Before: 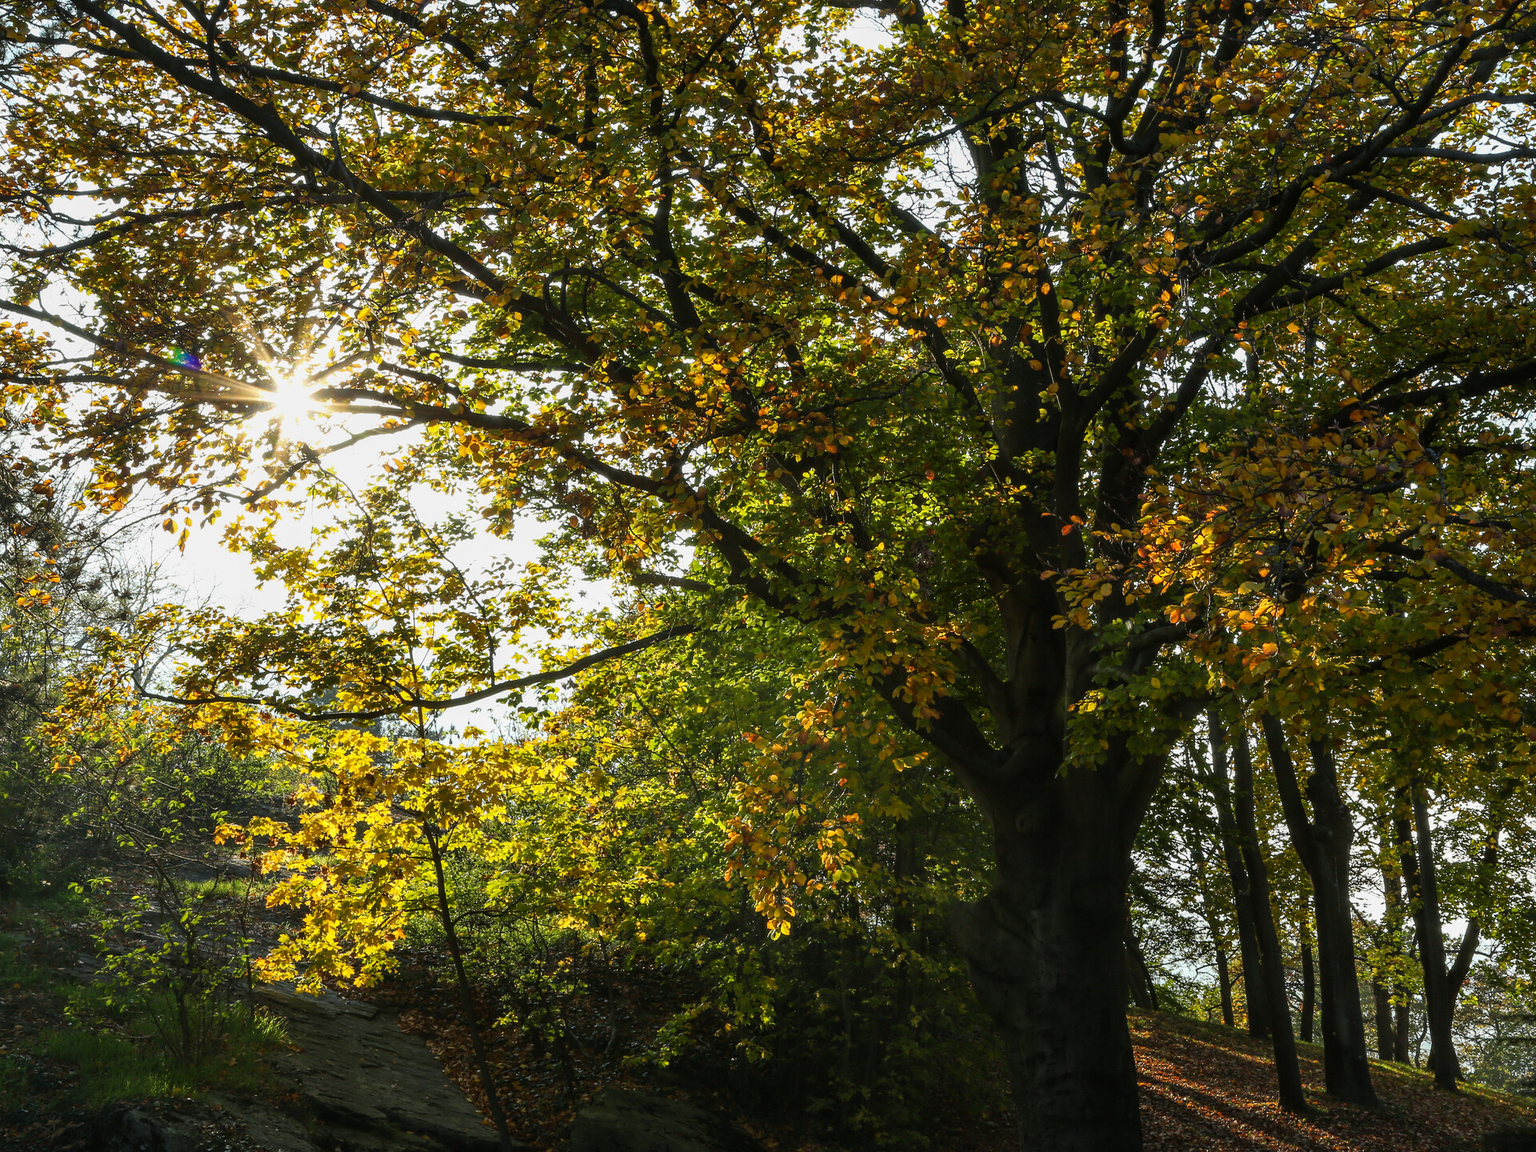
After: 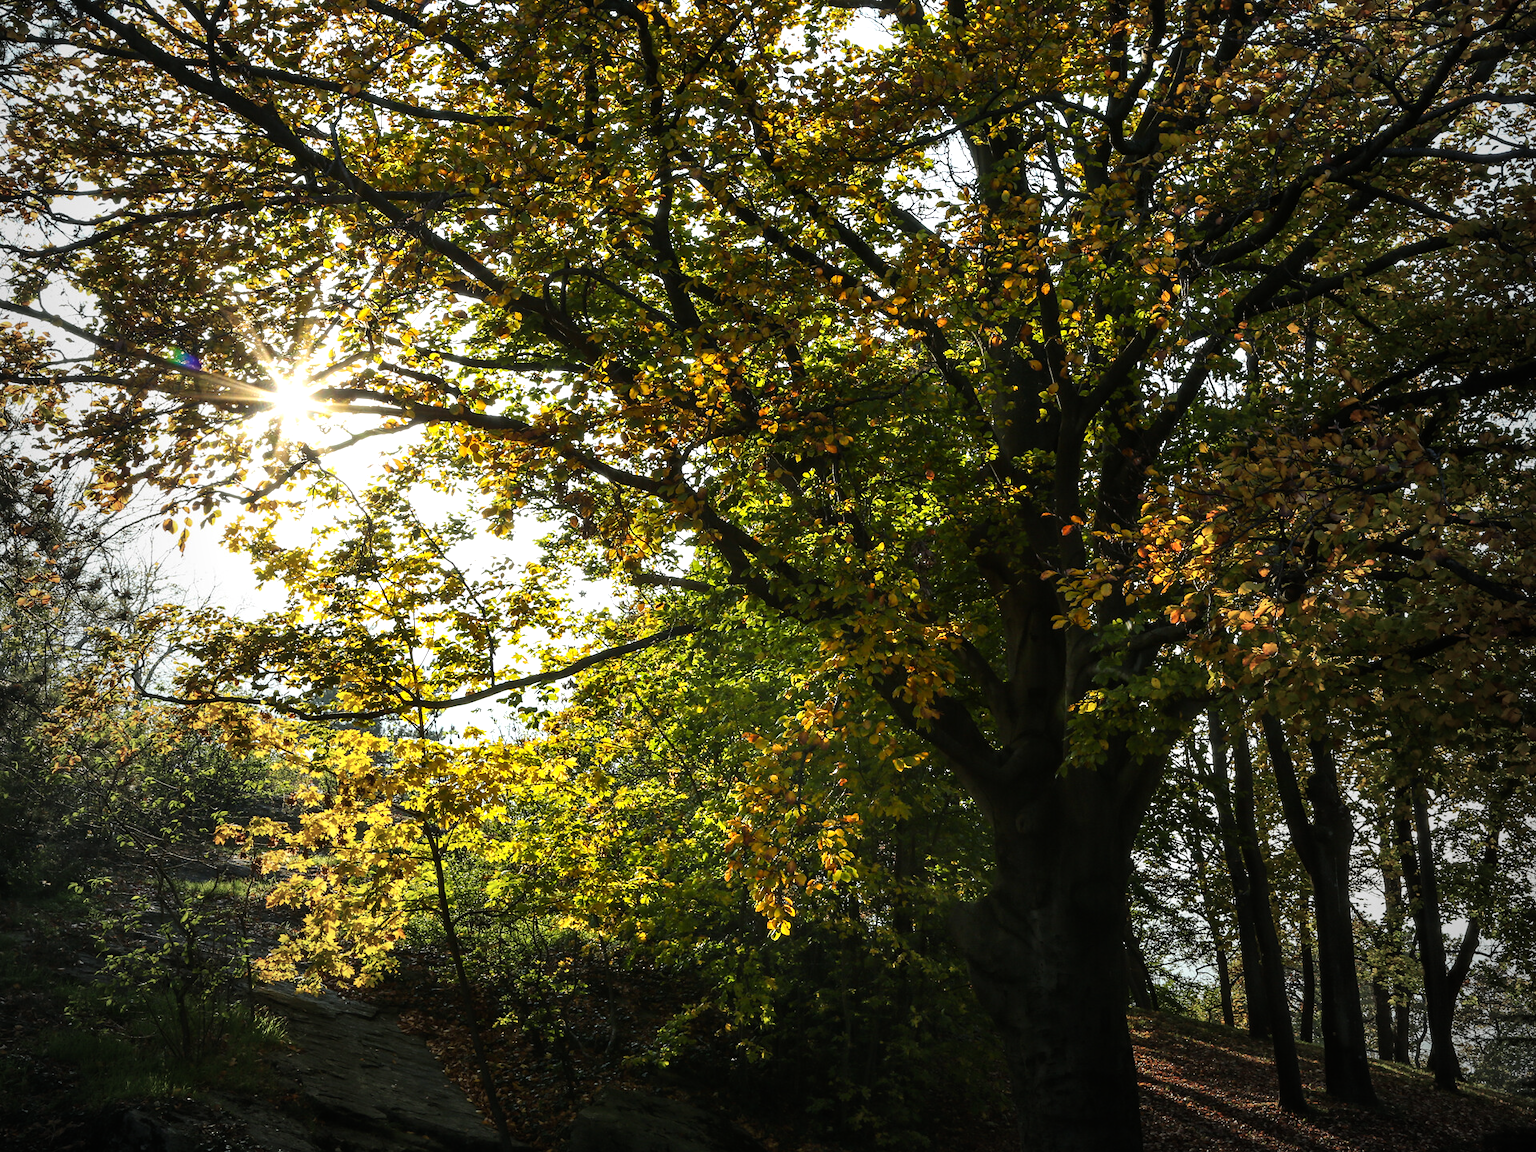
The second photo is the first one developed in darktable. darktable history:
tone equalizer: -8 EV -0.417 EV, -7 EV -0.389 EV, -6 EV -0.333 EV, -5 EV -0.222 EV, -3 EV 0.222 EV, -2 EV 0.333 EV, -1 EV 0.389 EV, +0 EV 0.417 EV, edges refinement/feathering 500, mask exposure compensation -1.25 EV, preserve details no
vignetting: fall-off start 72.14%, fall-off radius 108.07%, brightness -0.713, saturation -0.488, center (-0.054, -0.359), width/height ratio 0.729
